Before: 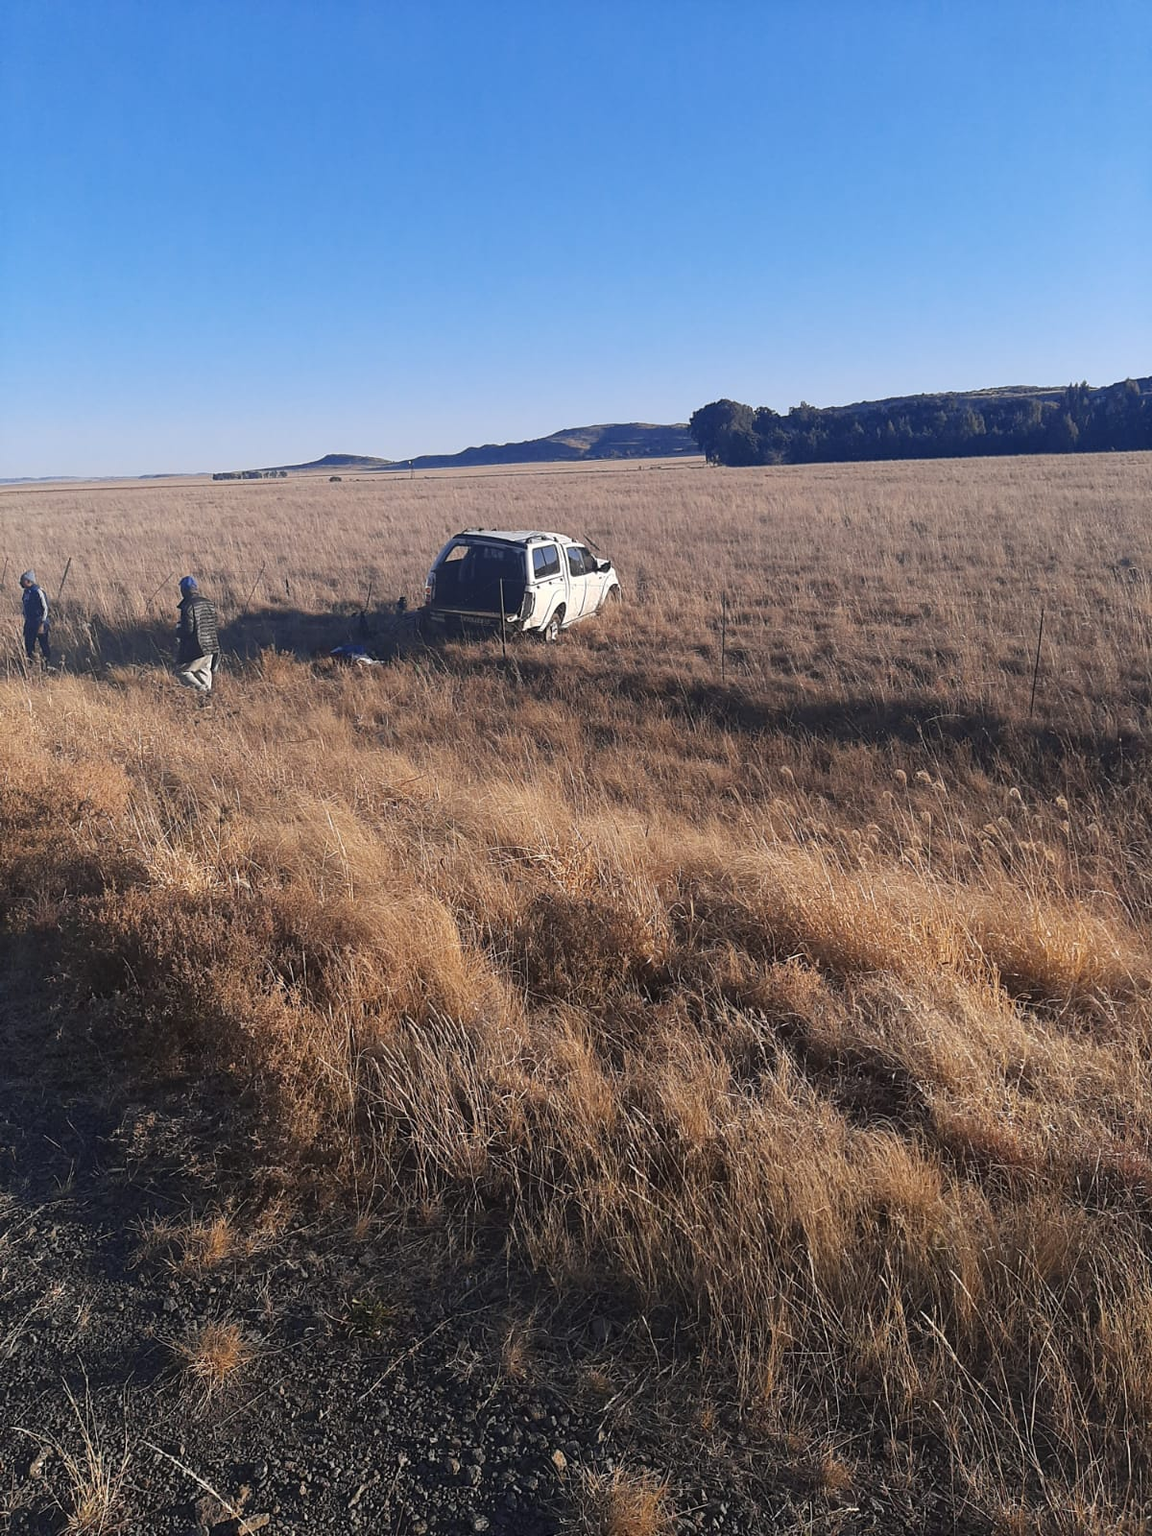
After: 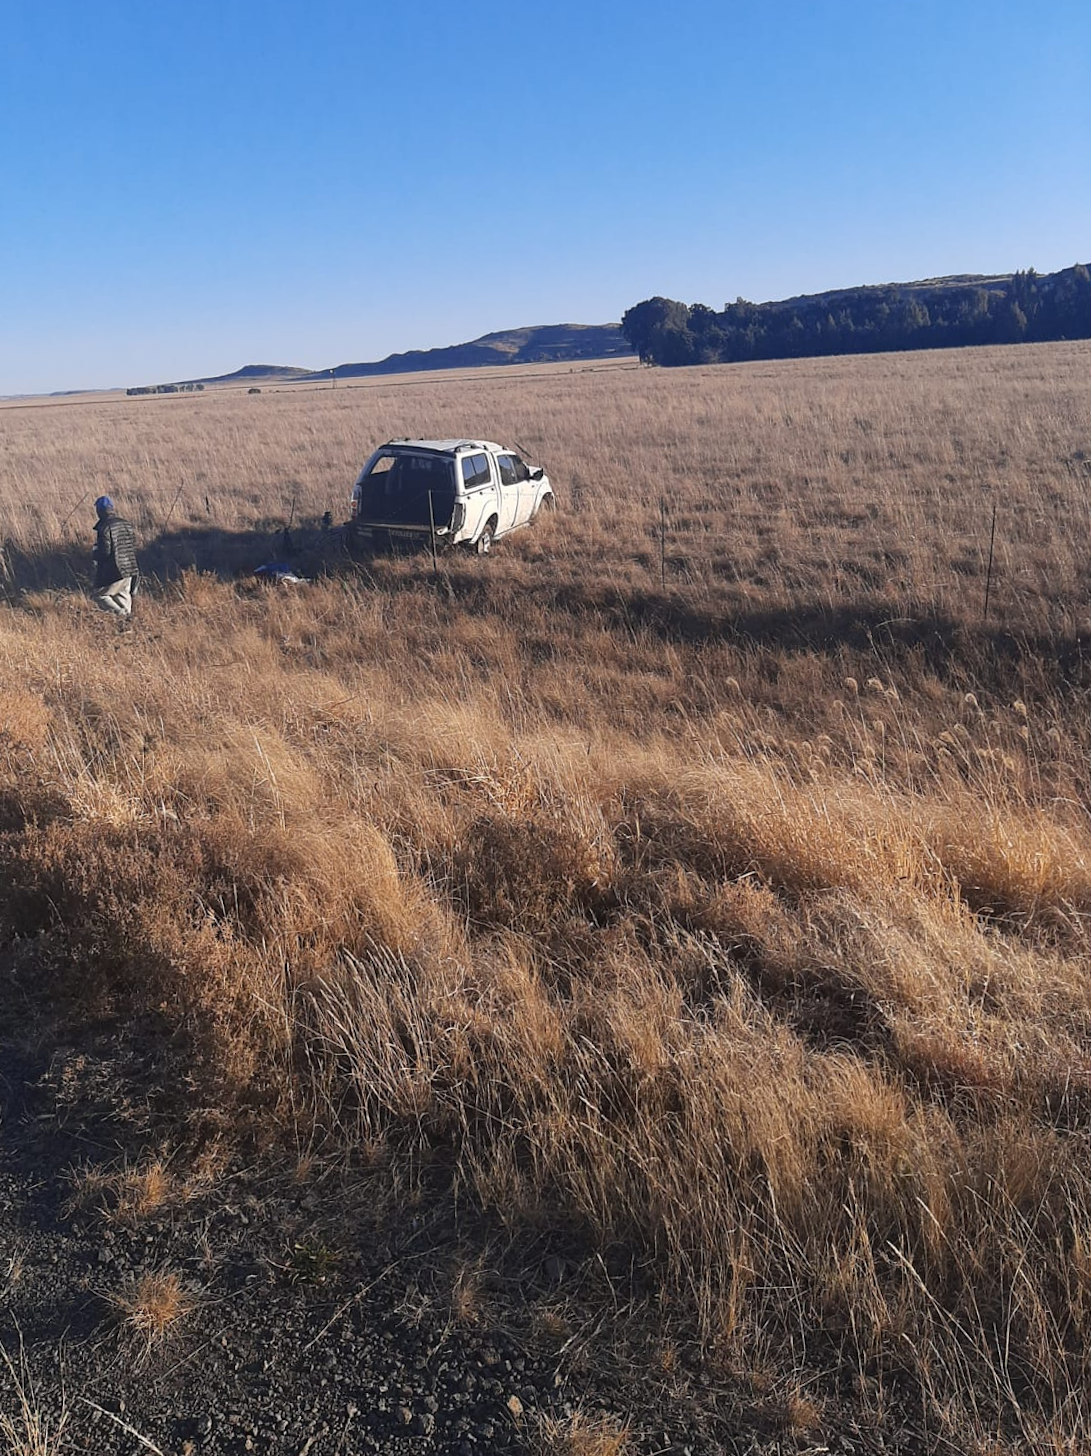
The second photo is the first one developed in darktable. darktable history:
crop and rotate: angle 1.54°, left 5.792%, top 5.705%
